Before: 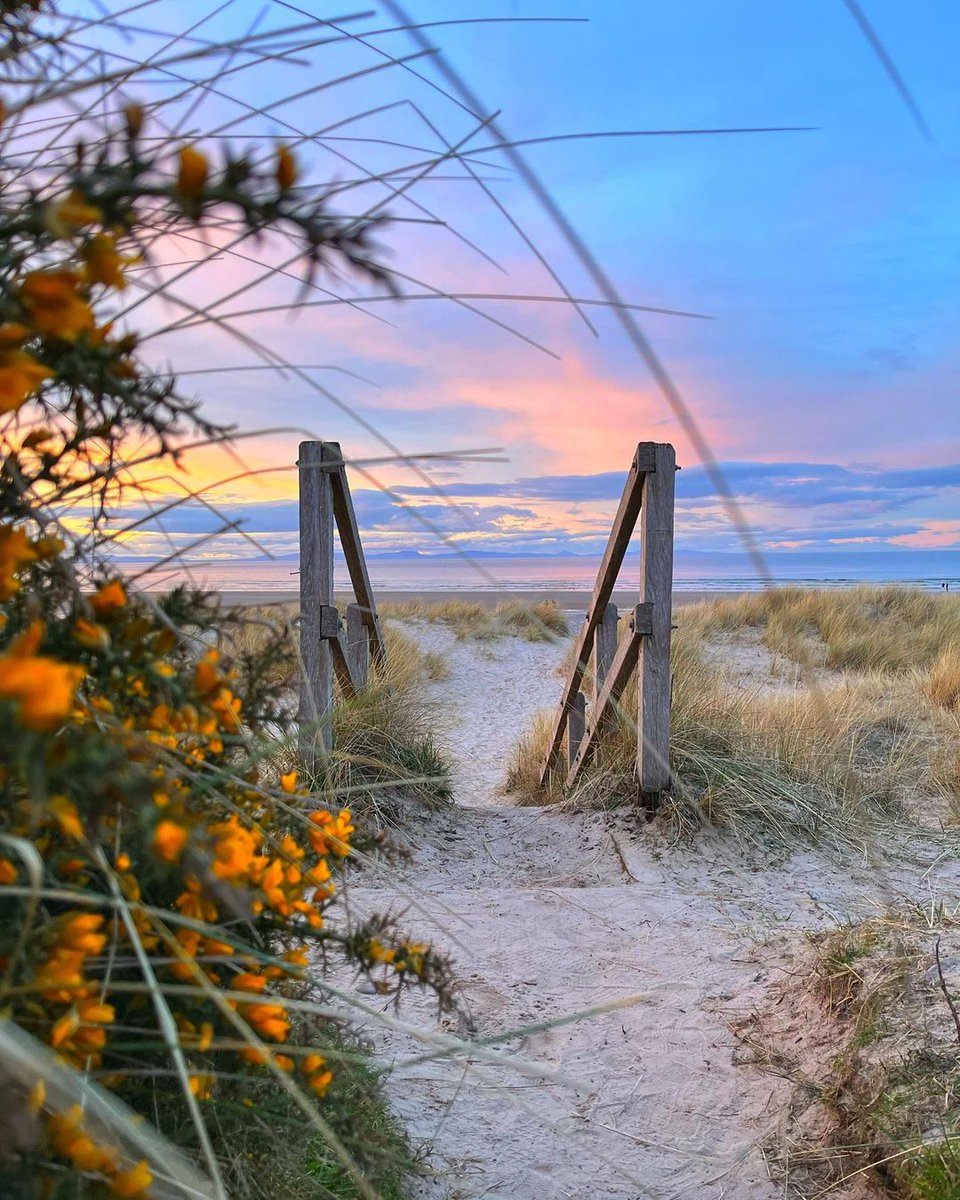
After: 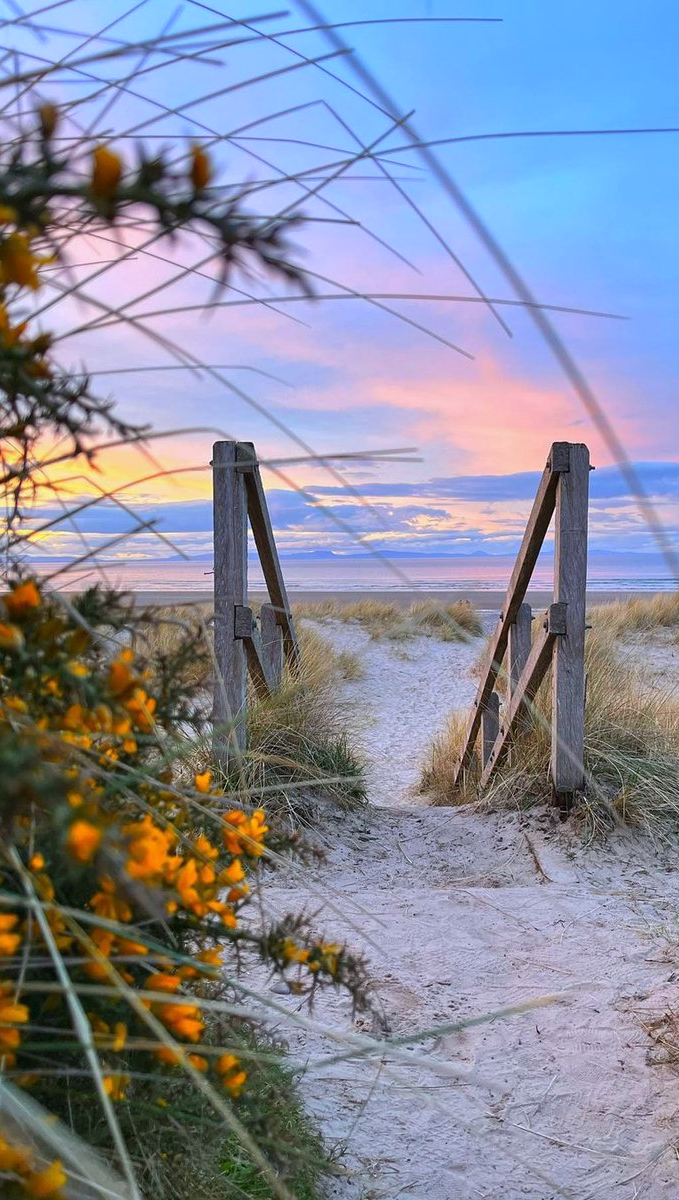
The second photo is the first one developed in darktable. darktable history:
white balance: red 0.984, blue 1.059
crop and rotate: left 9.061%, right 20.142%
